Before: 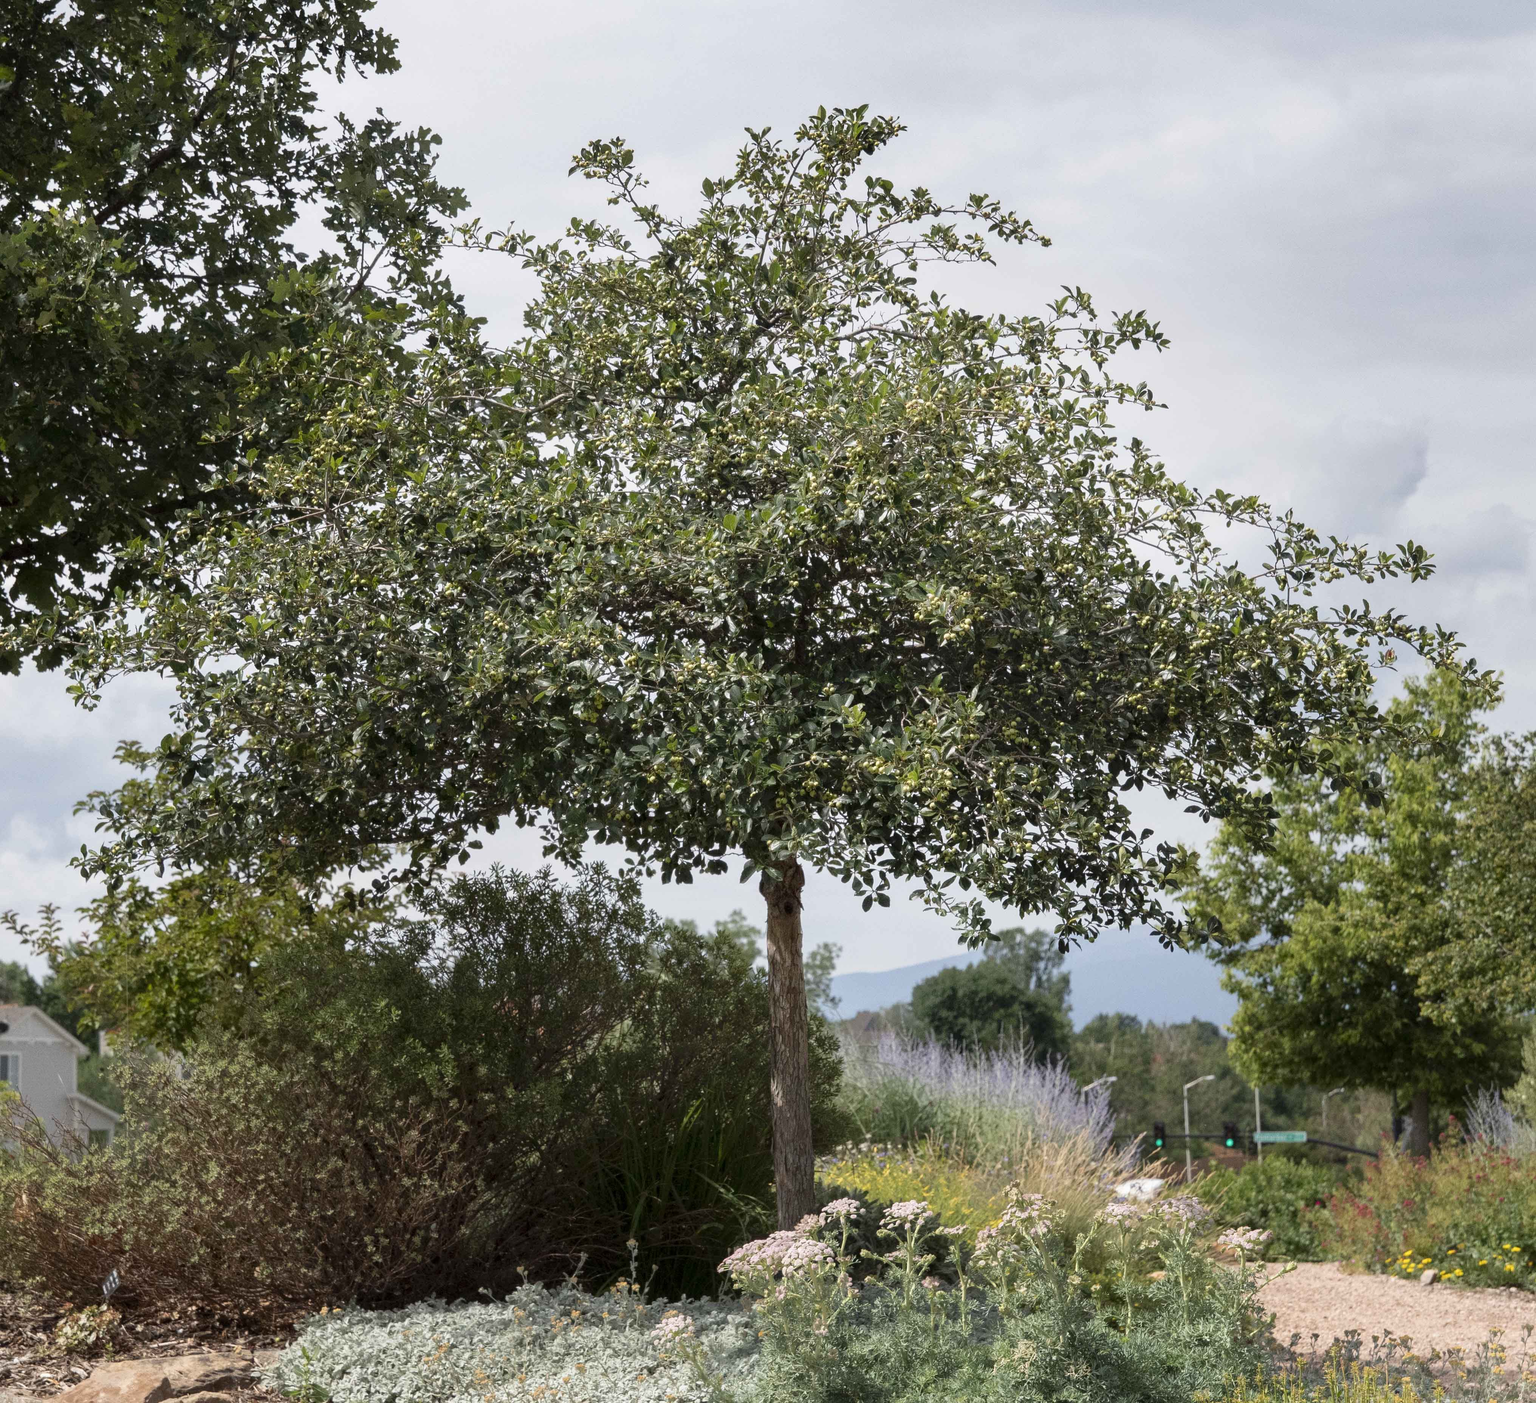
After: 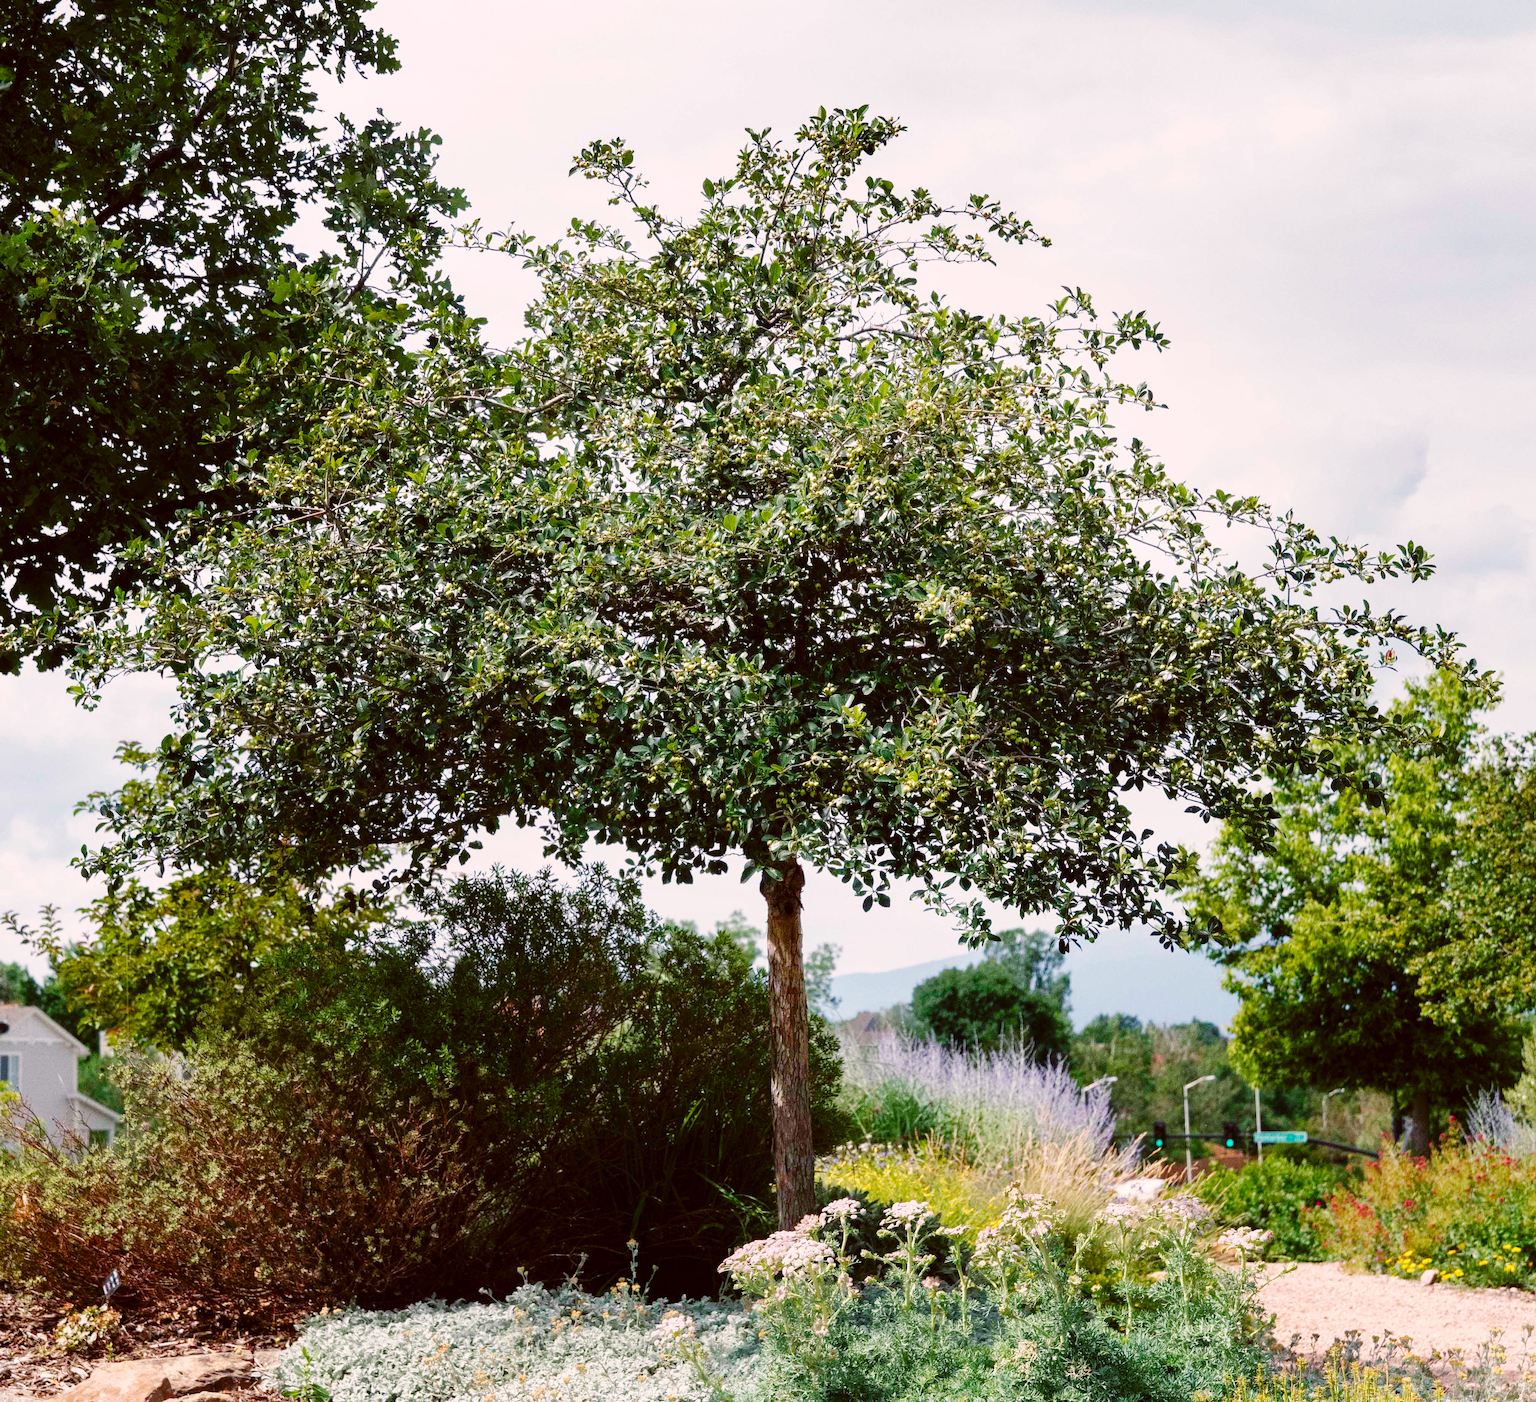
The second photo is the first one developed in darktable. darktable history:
color balance rgb: linear chroma grading › global chroma 14.392%, perceptual saturation grading › global saturation 20%, perceptual saturation grading › highlights -25.261%, perceptual saturation grading › shadows 49.315%, global vibrance 22.201%
base curve: curves: ch0 [(0, 0) (0.036, 0.025) (0.121, 0.166) (0.206, 0.329) (0.605, 0.79) (1, 1)], preserve colors none
color correction: highlights a* 10.18, highlights b* 9.64, shadows a* 8.06, shadows b* 8.06, saturation 0.784
color calibration: illuminant F (fluorescent), F source F9 (Cool White Deluxe 4150 K) – high CRI, x 0.374, y 0.373, temperature 4159.64 K
